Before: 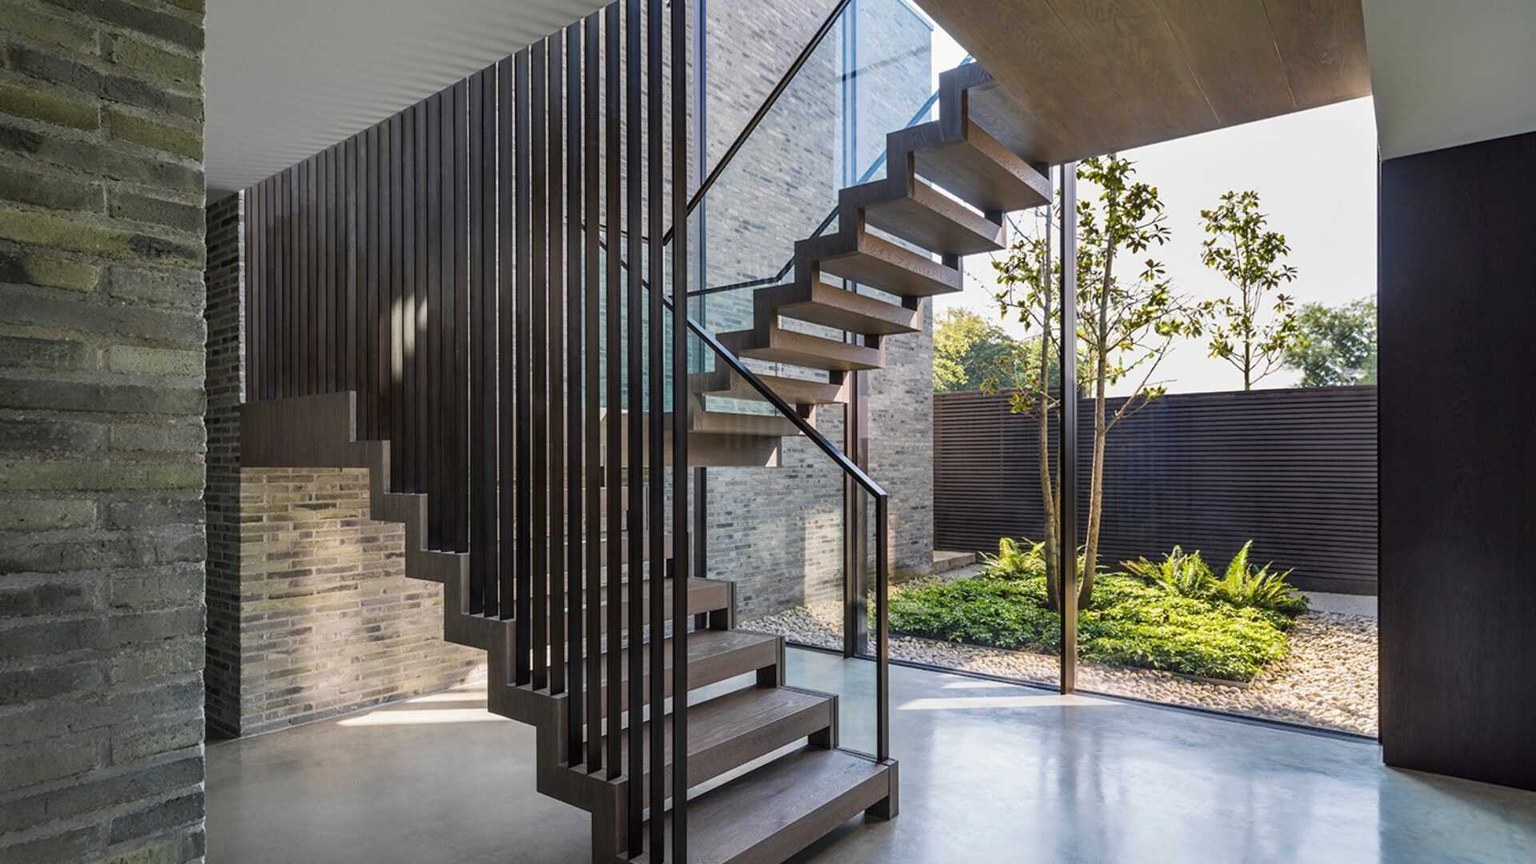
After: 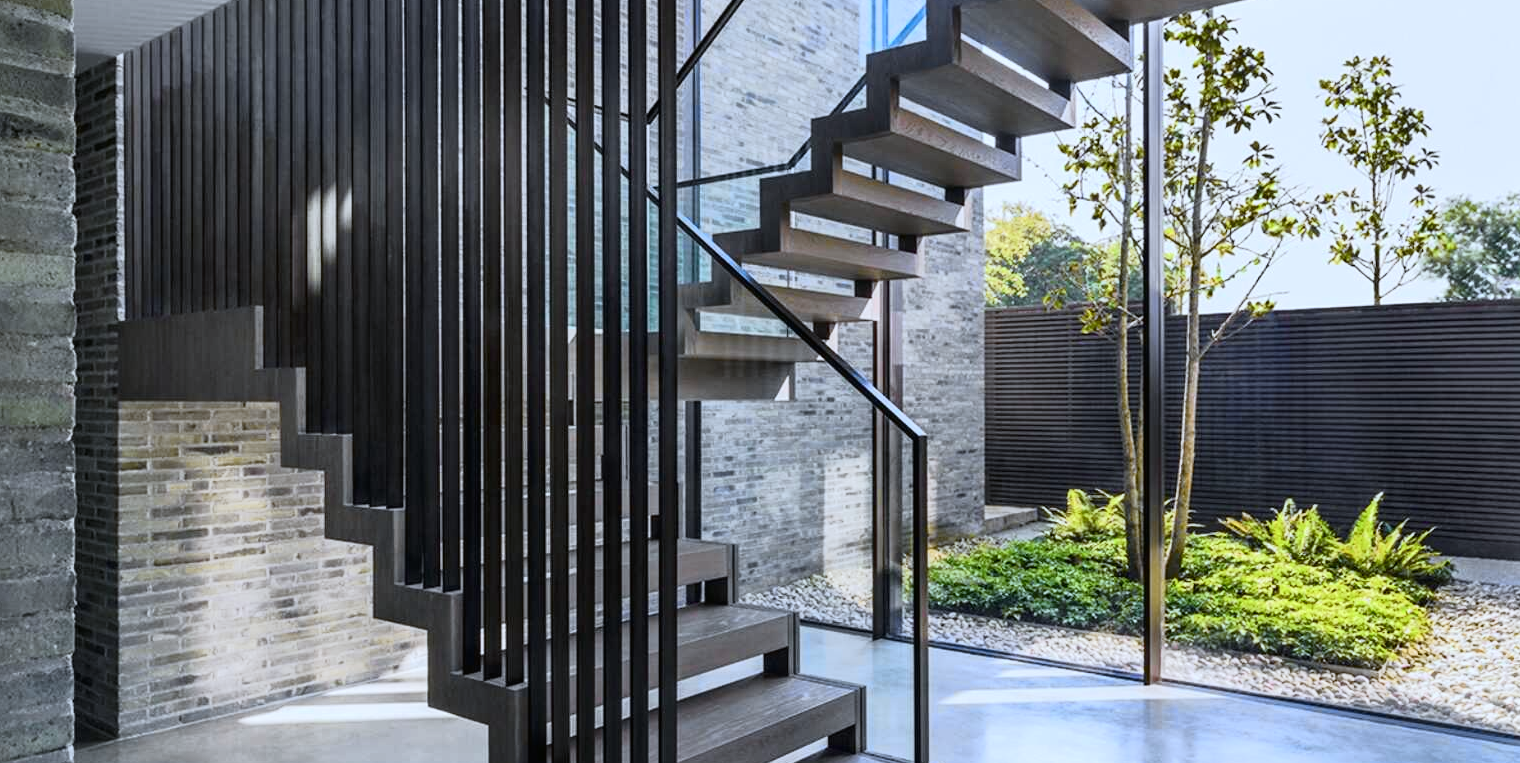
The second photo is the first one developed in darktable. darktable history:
crop: left 9.528%, top 16.975%, right 11.27%, bottom 12.365%
color calibration: x 0.381, y 0.391, temperature 4088.89 K
tone curve: curves: ch0 [(0, 0.006) (0.037, 0.022) (0.123, 0.105) (0.19, 0.173) (0.277, 0.279) (0.474, 0.517) (0.597, 0.662) (0.687, 0.774) (0.855, 0.891) (1, 0.982)]; ch1 [(0, 0) (0.243, 0.245) (0.422, 0.415) (0.493, 0.495) (0.508, 0.503) (0.544, 0.552) (0.557, 0.582) (0.626, 0.672) (0.694, 0.732) (1, 1)]; ch2 [(0, 0) (0.249, 0.216) (0.356, 0.329) (0.424, 0.442) (0.476, 0.483) (0.498, 0.5) (0.517, 0.519) (0.532, 0.539) (0.562, 0.596) (0.614, 0.662) (0.706, 0.757) (0.808, 0.809) (0.991, 0.968)], color space Lab, independent channels, preserve colors none
